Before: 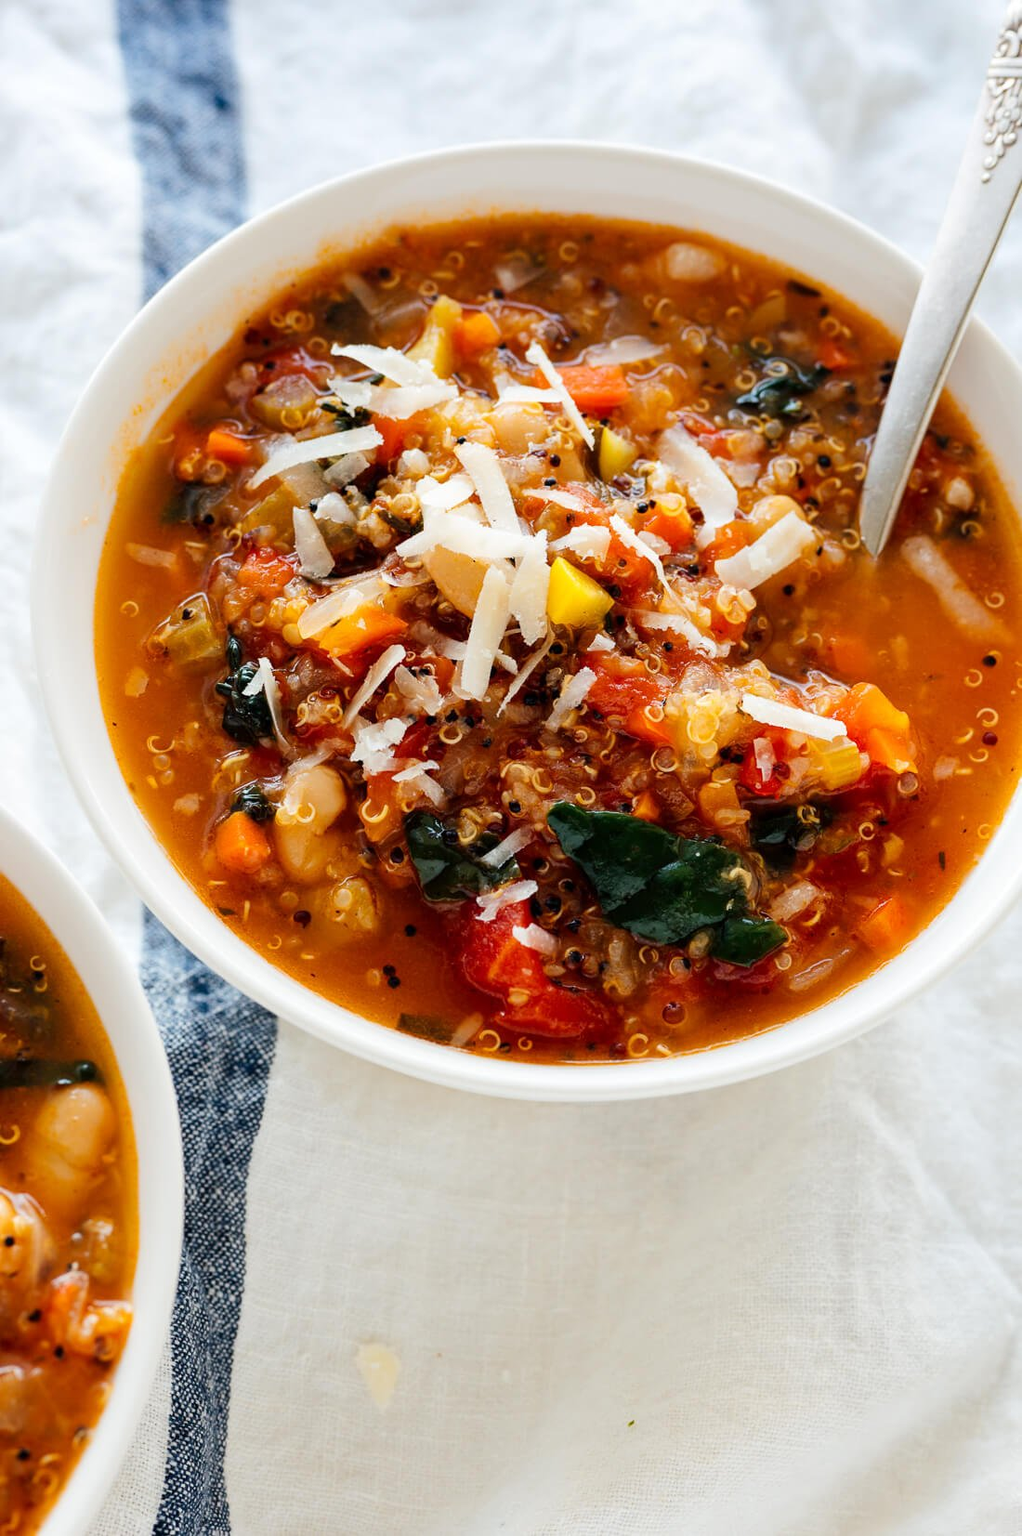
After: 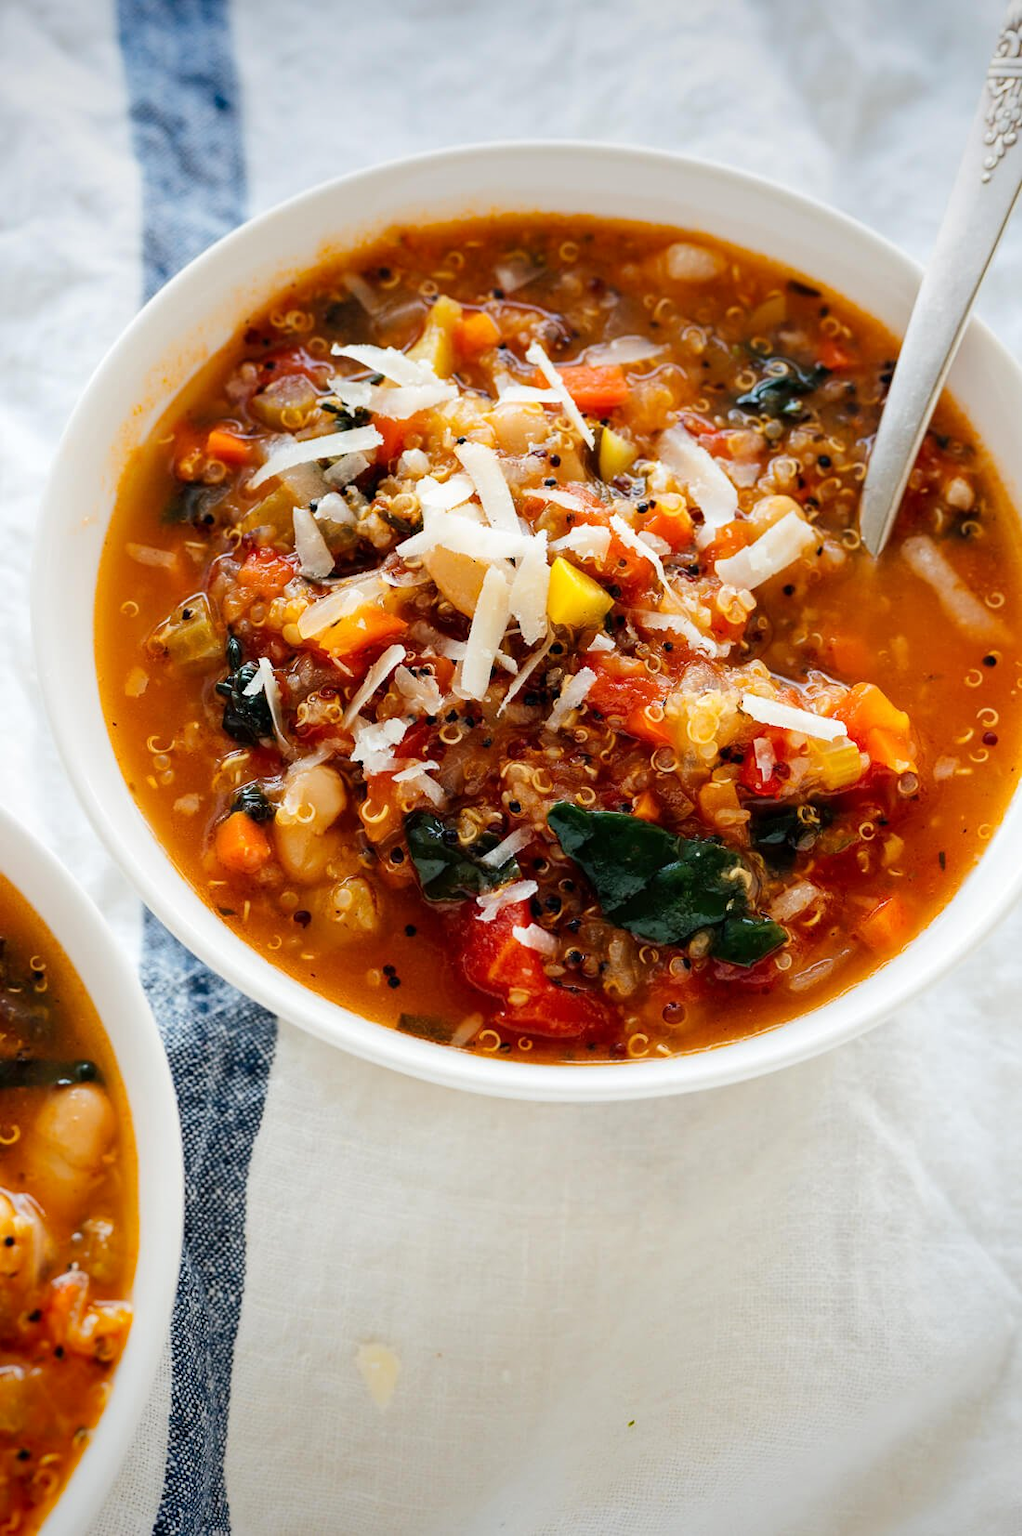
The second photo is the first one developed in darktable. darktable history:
vignetting: fall-off start 97.47%, fall-off radius 100.31%, saturation 0.372, width/height ratio 1.362, unbound false
